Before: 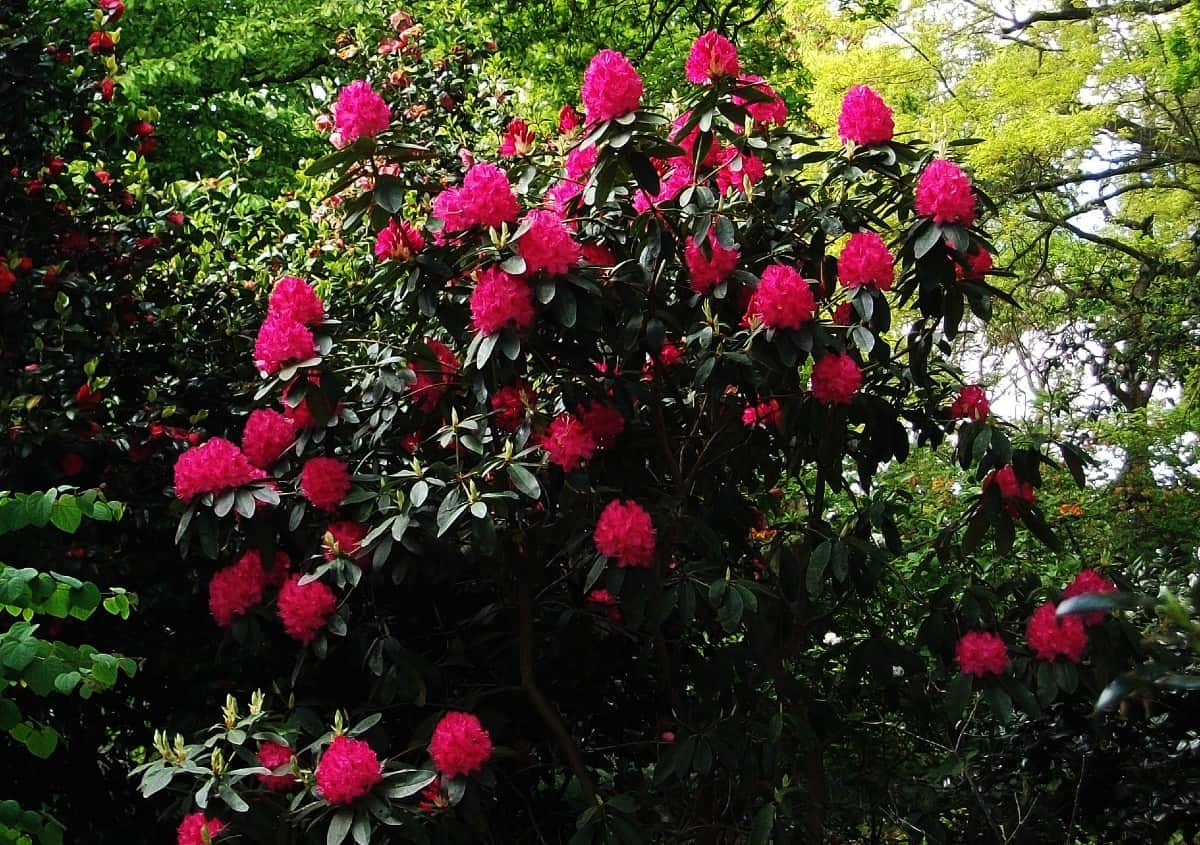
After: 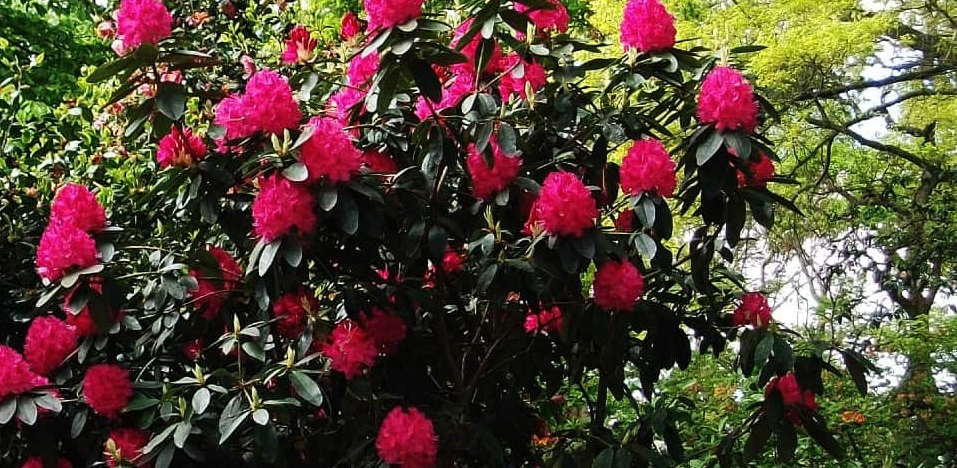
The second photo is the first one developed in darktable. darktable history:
crop: left 18.247%, top 11.078%, right 1.997%, bottom 33.461%
